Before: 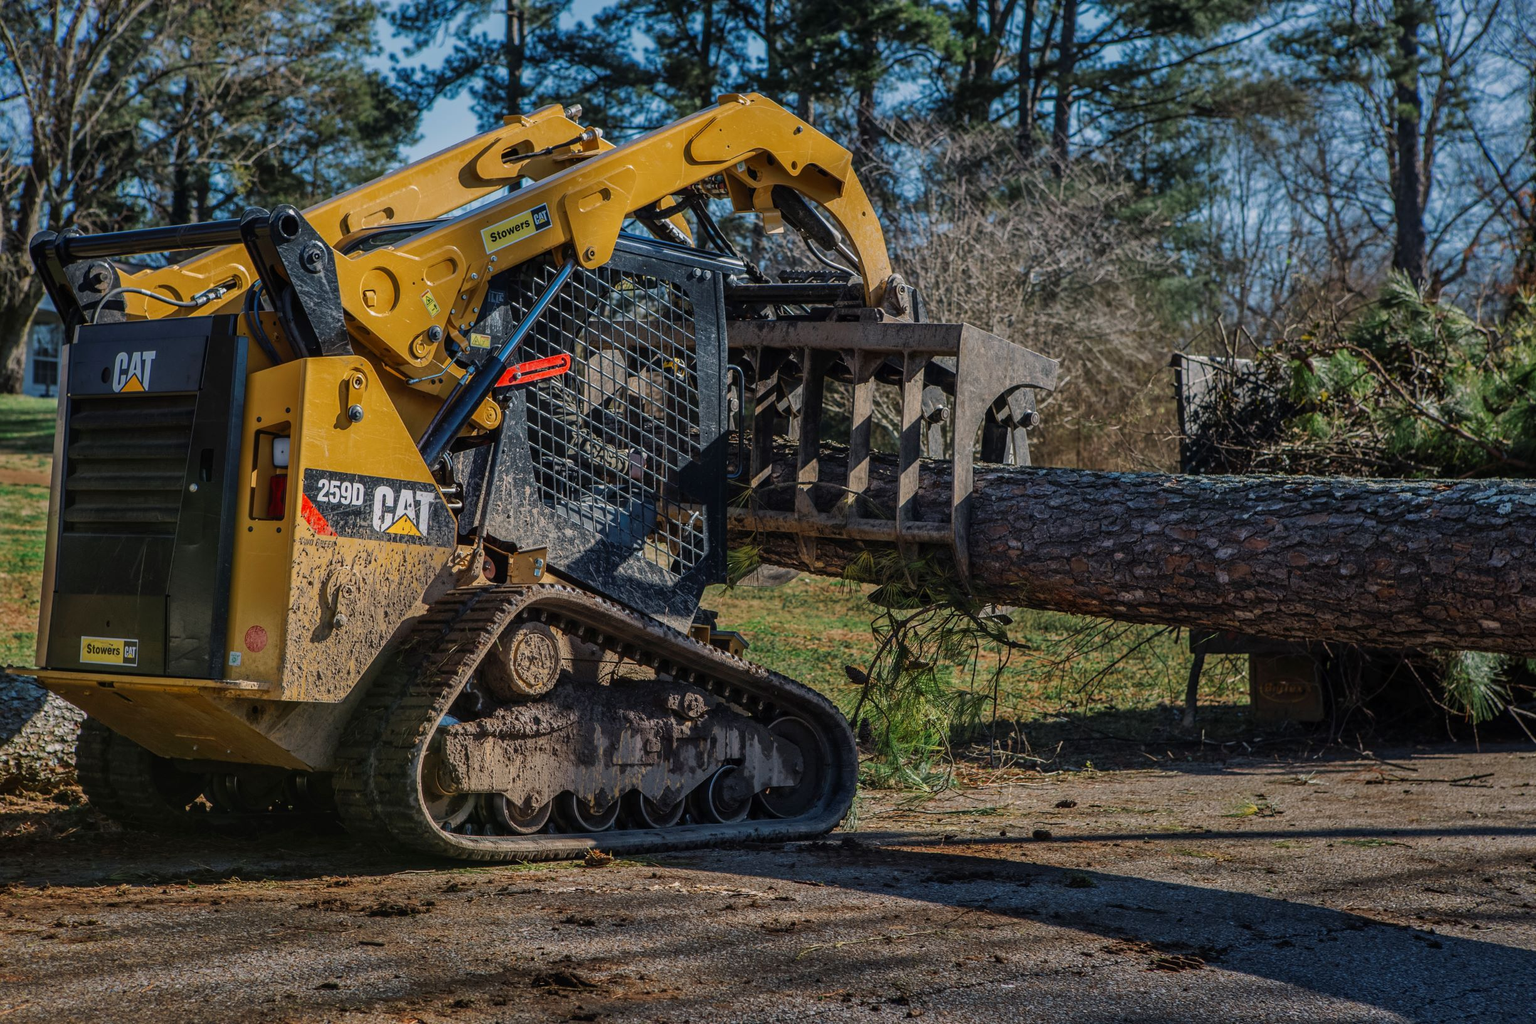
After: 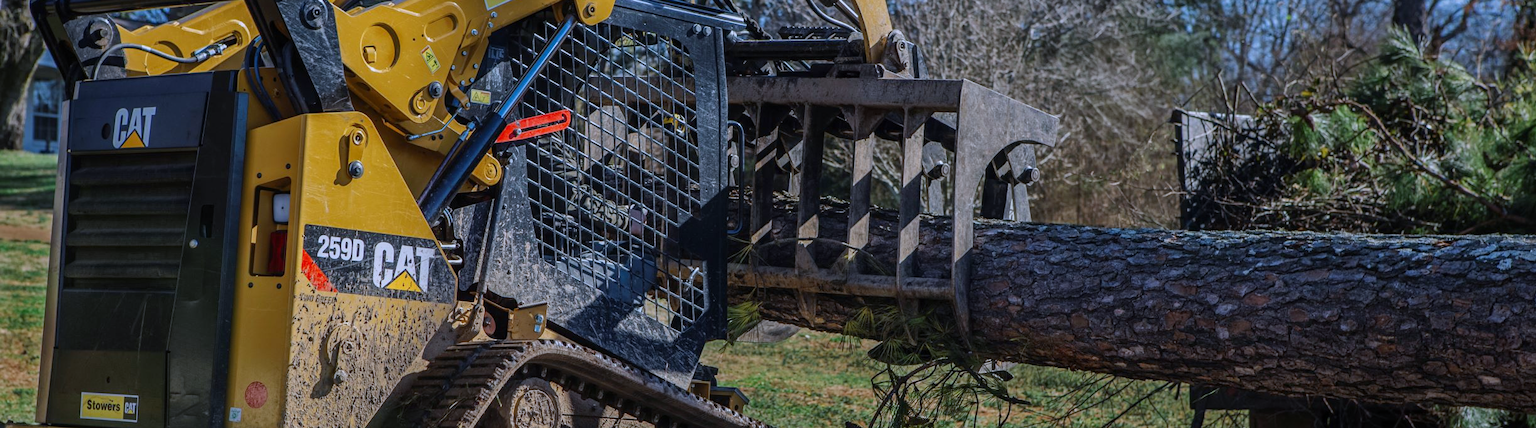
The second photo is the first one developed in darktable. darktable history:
crop and rotate: top 23.84%, bottom 34.294%
white balance: red 0.948, green 1.02, blue 1.176
